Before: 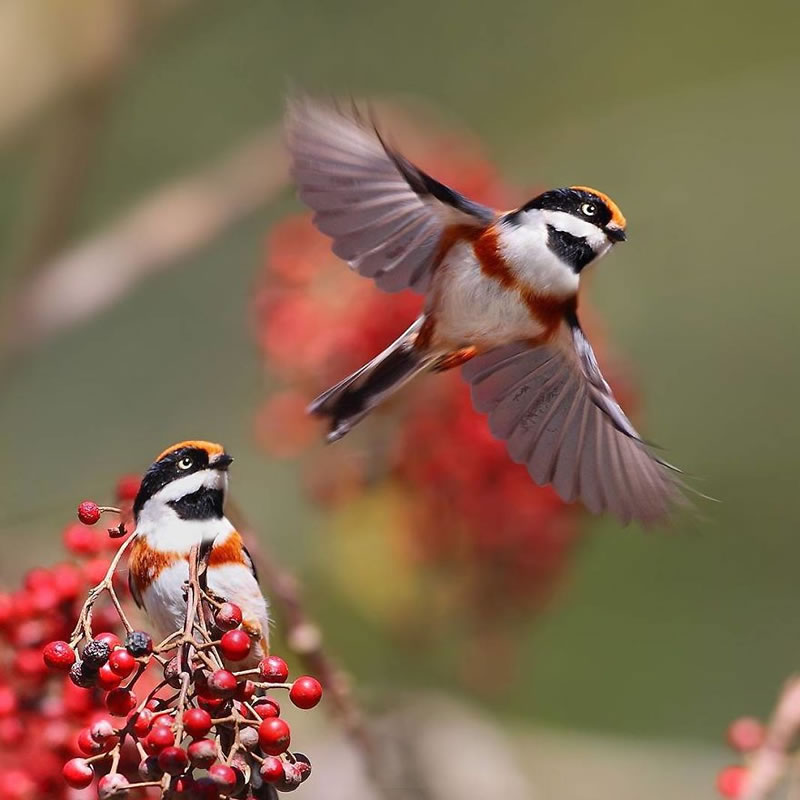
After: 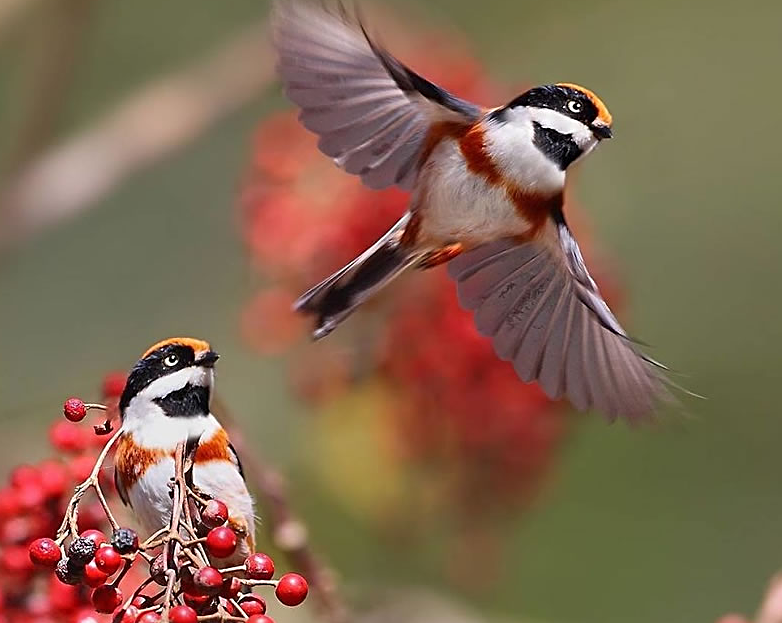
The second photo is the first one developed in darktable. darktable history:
sharpen: on, module defaults
crop and rotate: left 1.923%, top 12.96%, right 0.287%, bottom 9.072%
